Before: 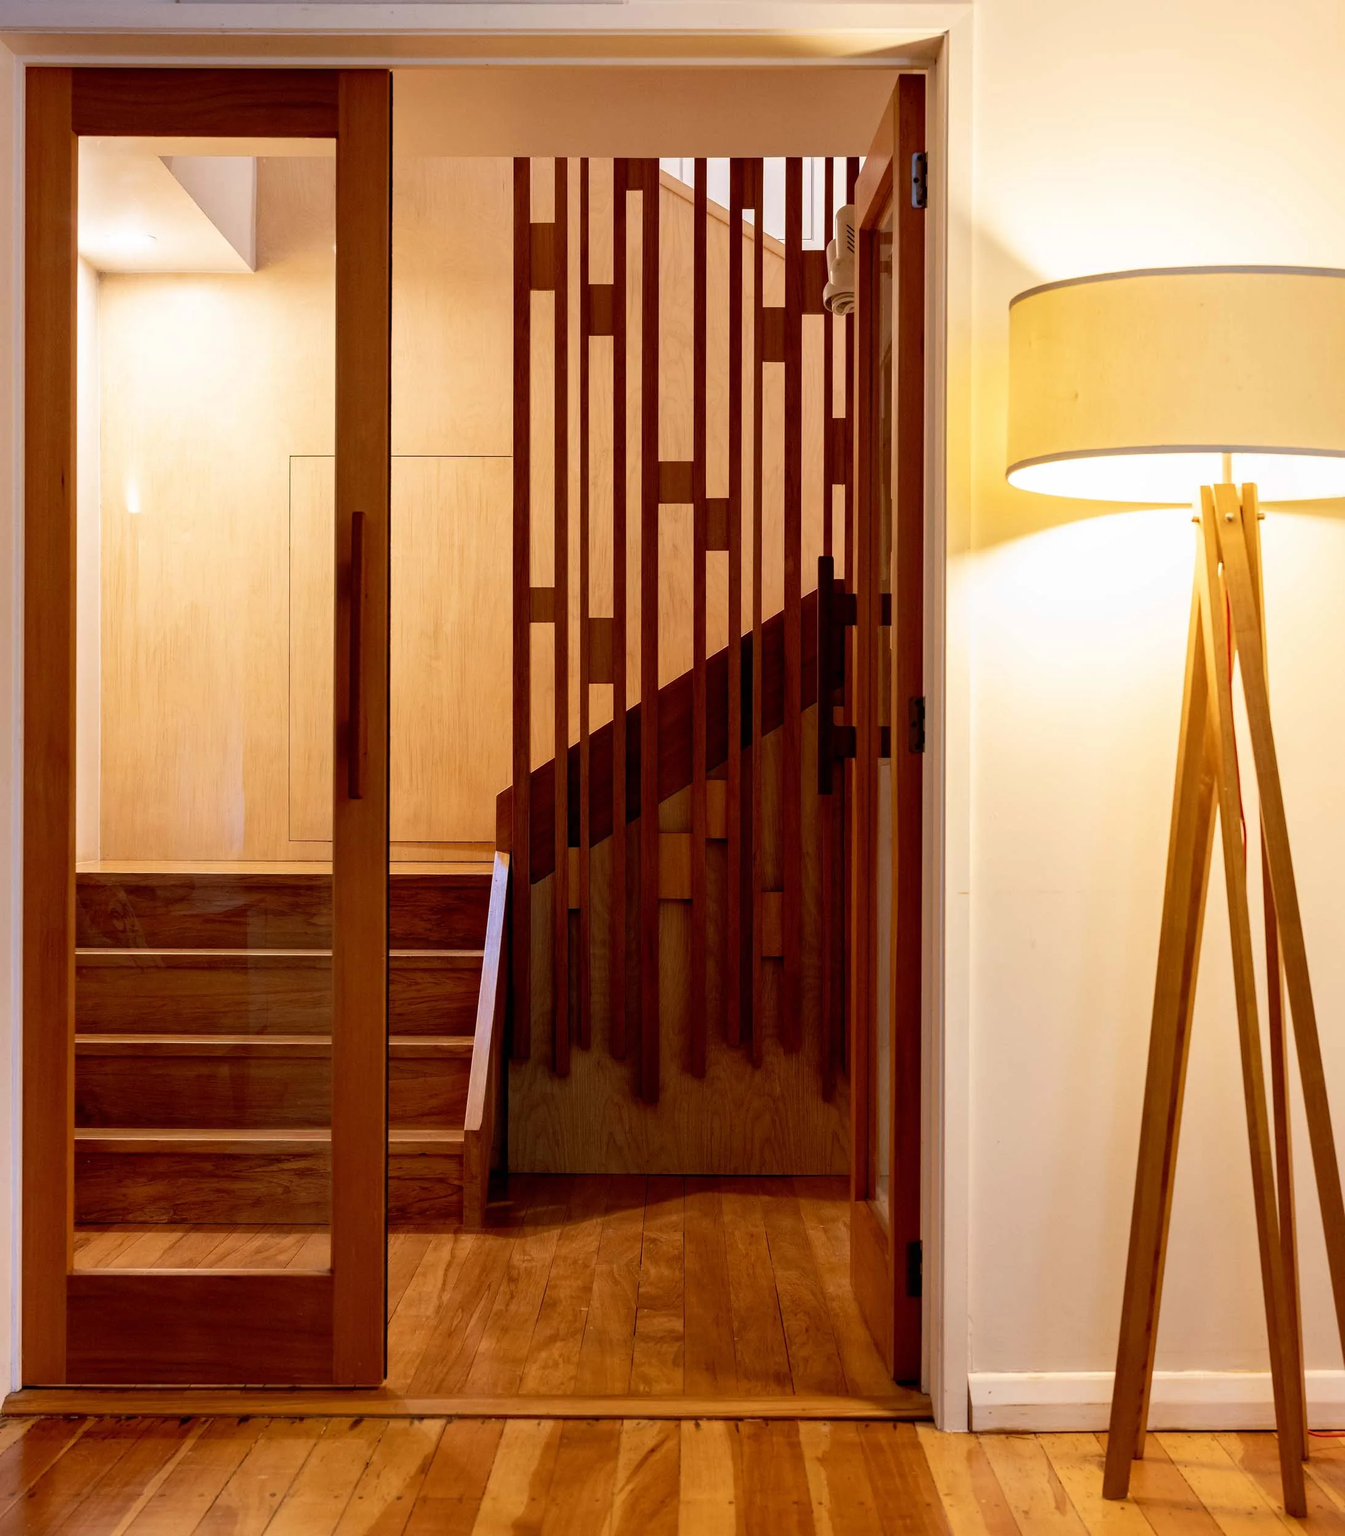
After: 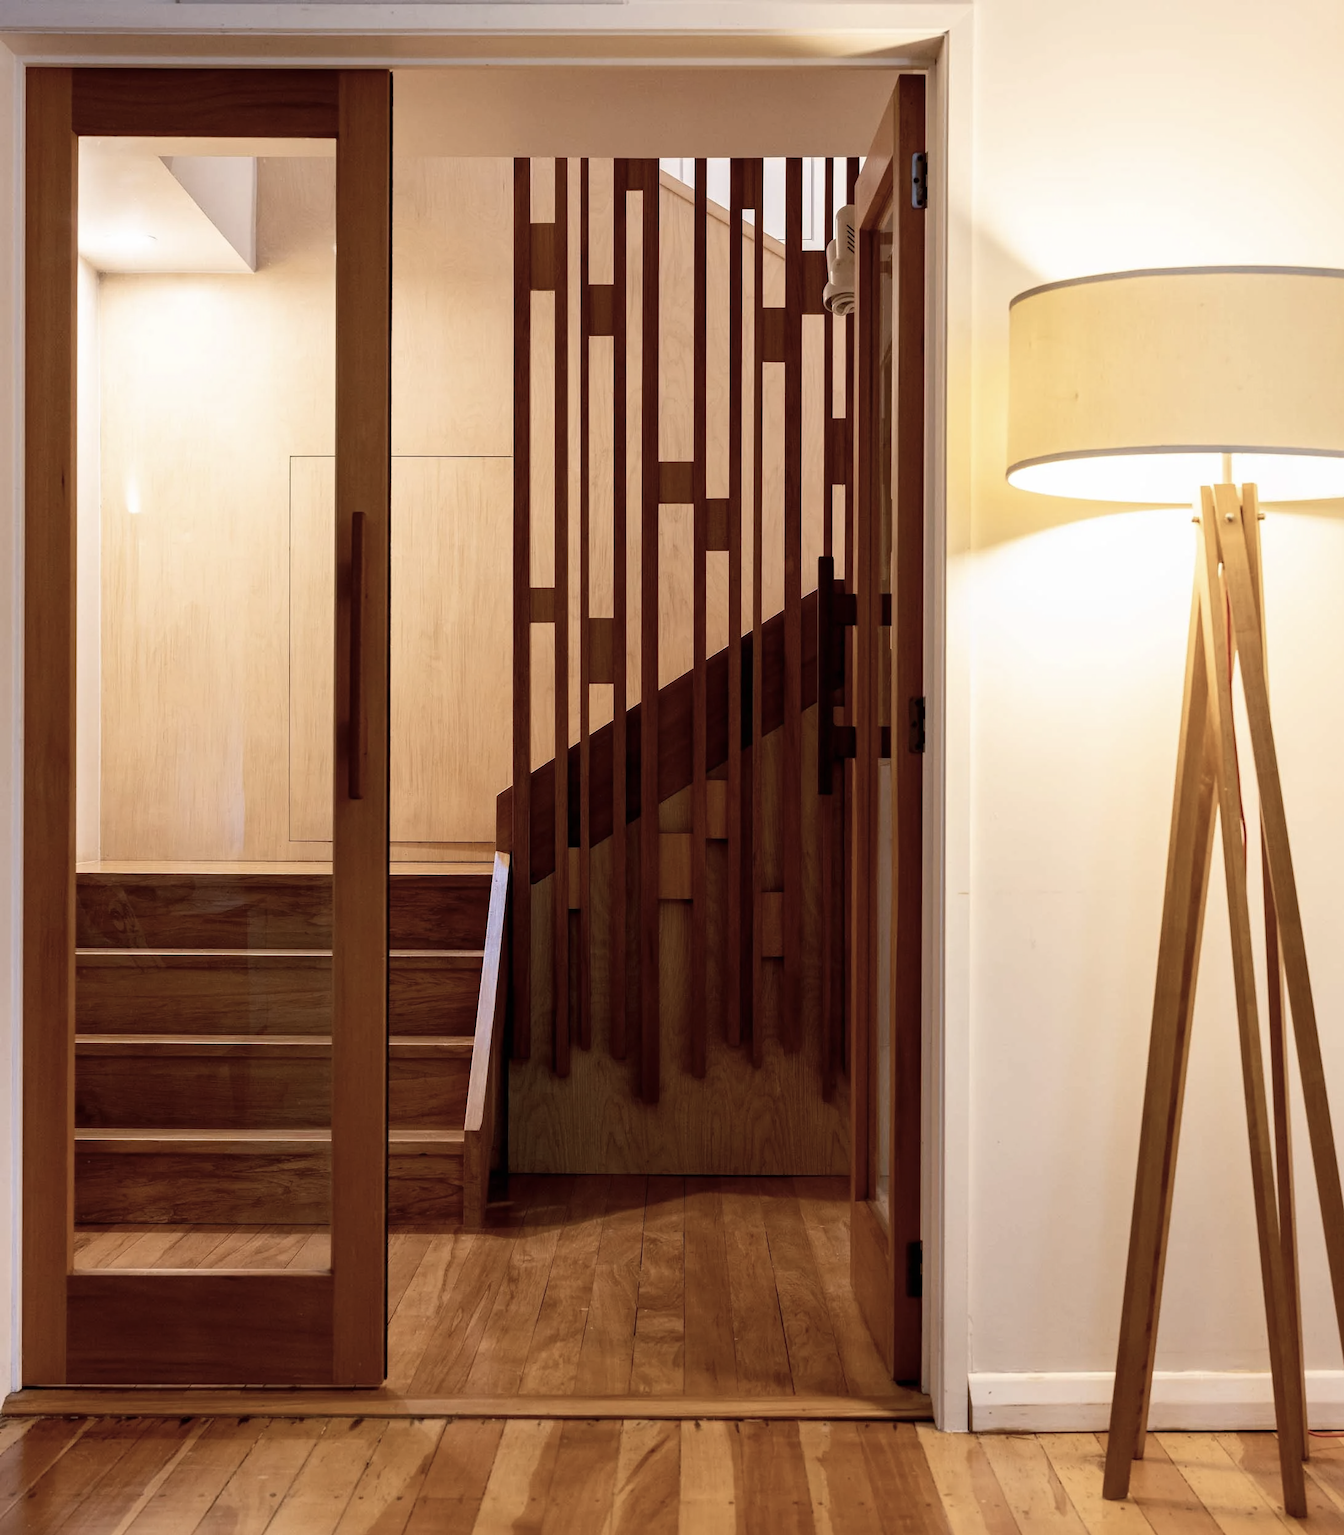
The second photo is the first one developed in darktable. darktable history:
contrast brightness saturation: contrast 0.098, saturation -0.357
